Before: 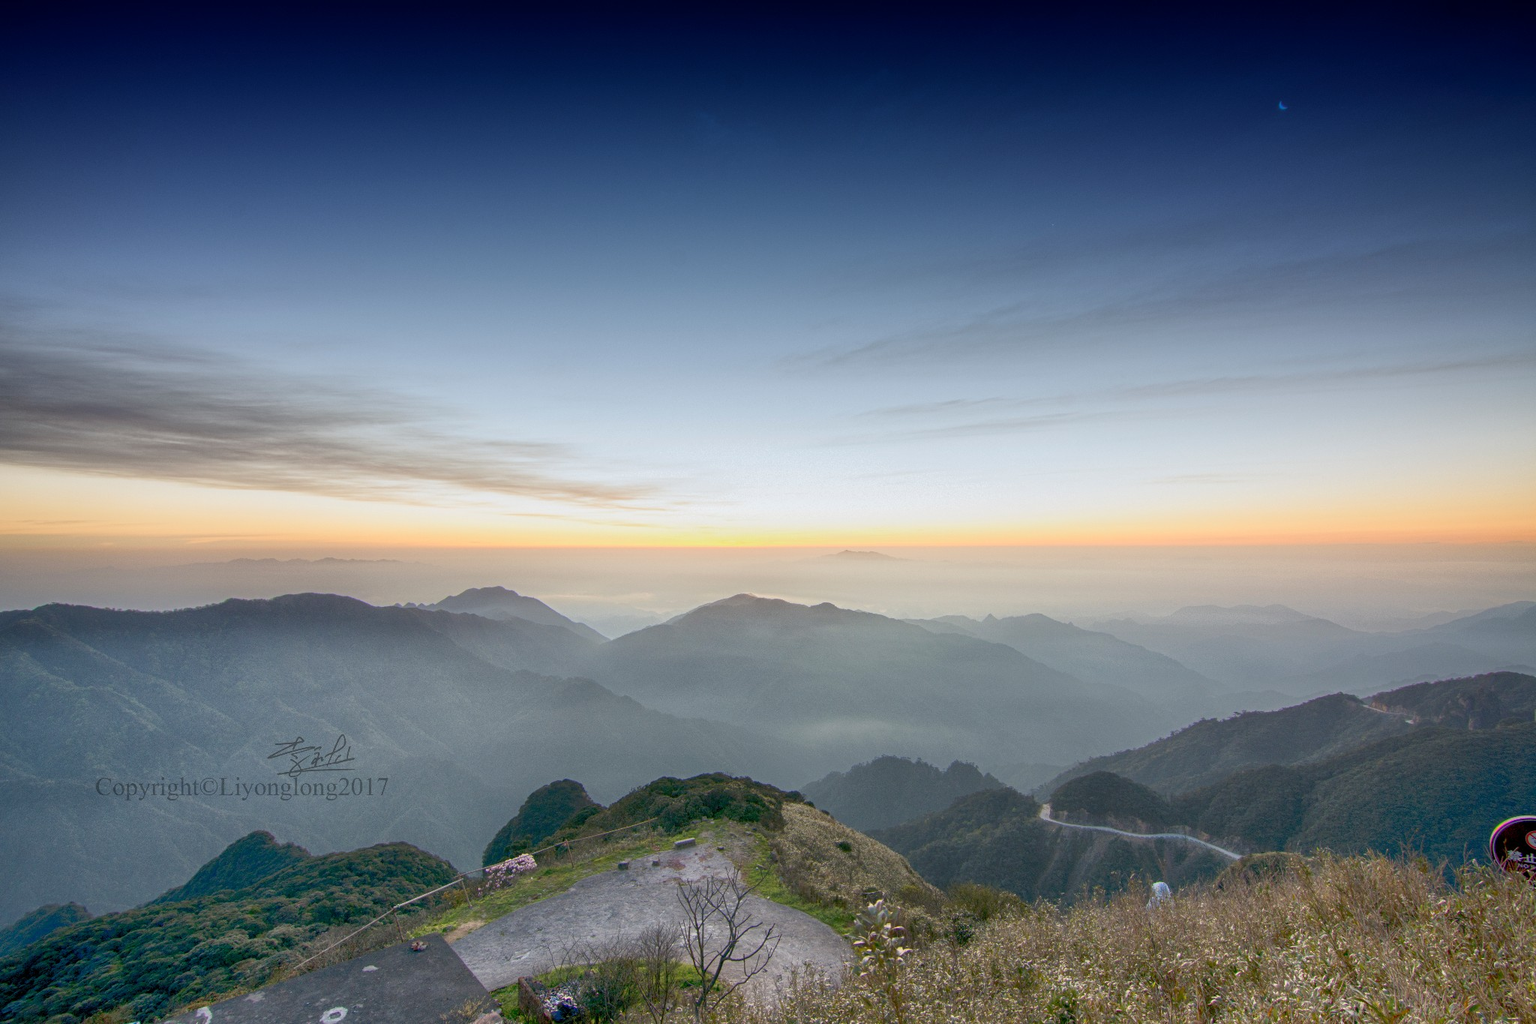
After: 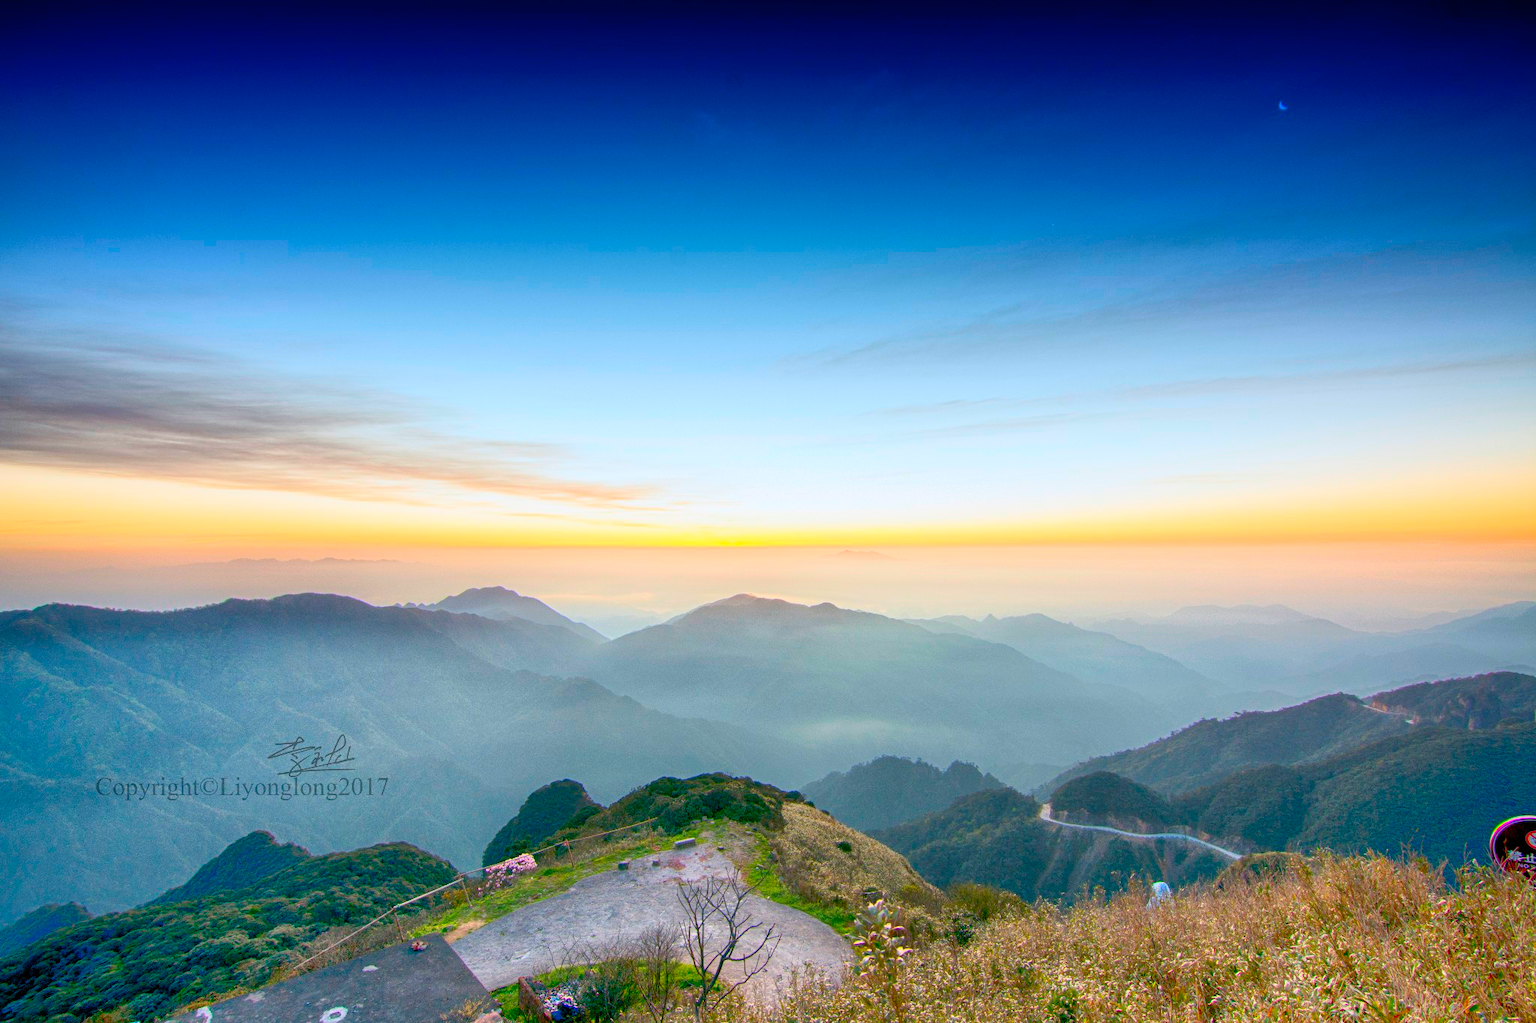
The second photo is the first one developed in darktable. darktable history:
contrast brightness saturation: contrast 0.2, brightness 0.192, saturation 0.794
